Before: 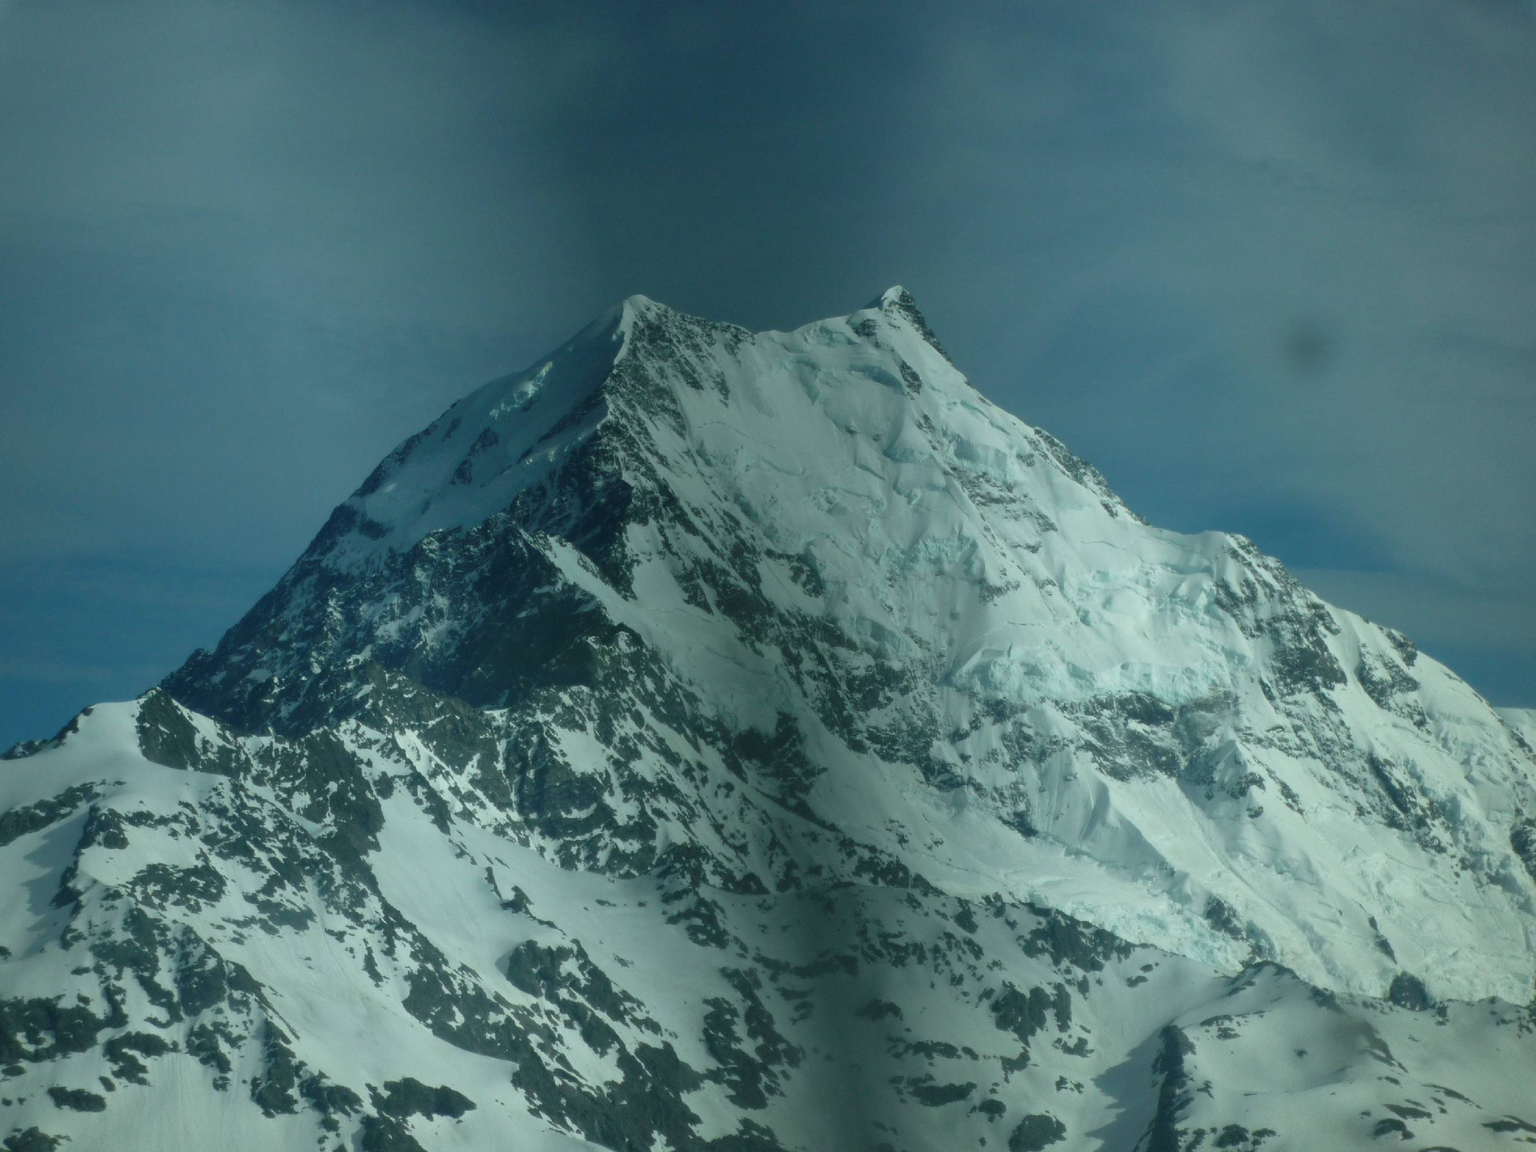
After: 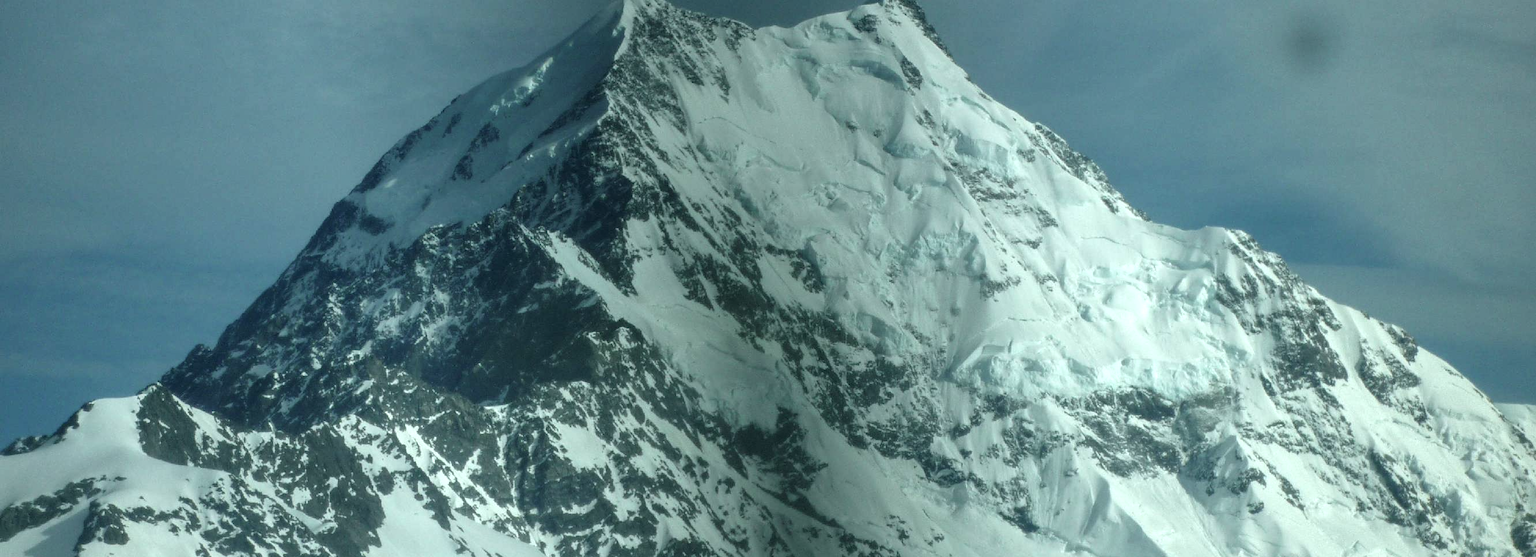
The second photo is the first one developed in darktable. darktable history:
contrast brightness saturation: saturation -0.179
local contrast: detail 130%
crop and rotate: top 26.454%, bottom 25.135%
exposure: exposure 0.582 EV, compensate highlight preservation false
